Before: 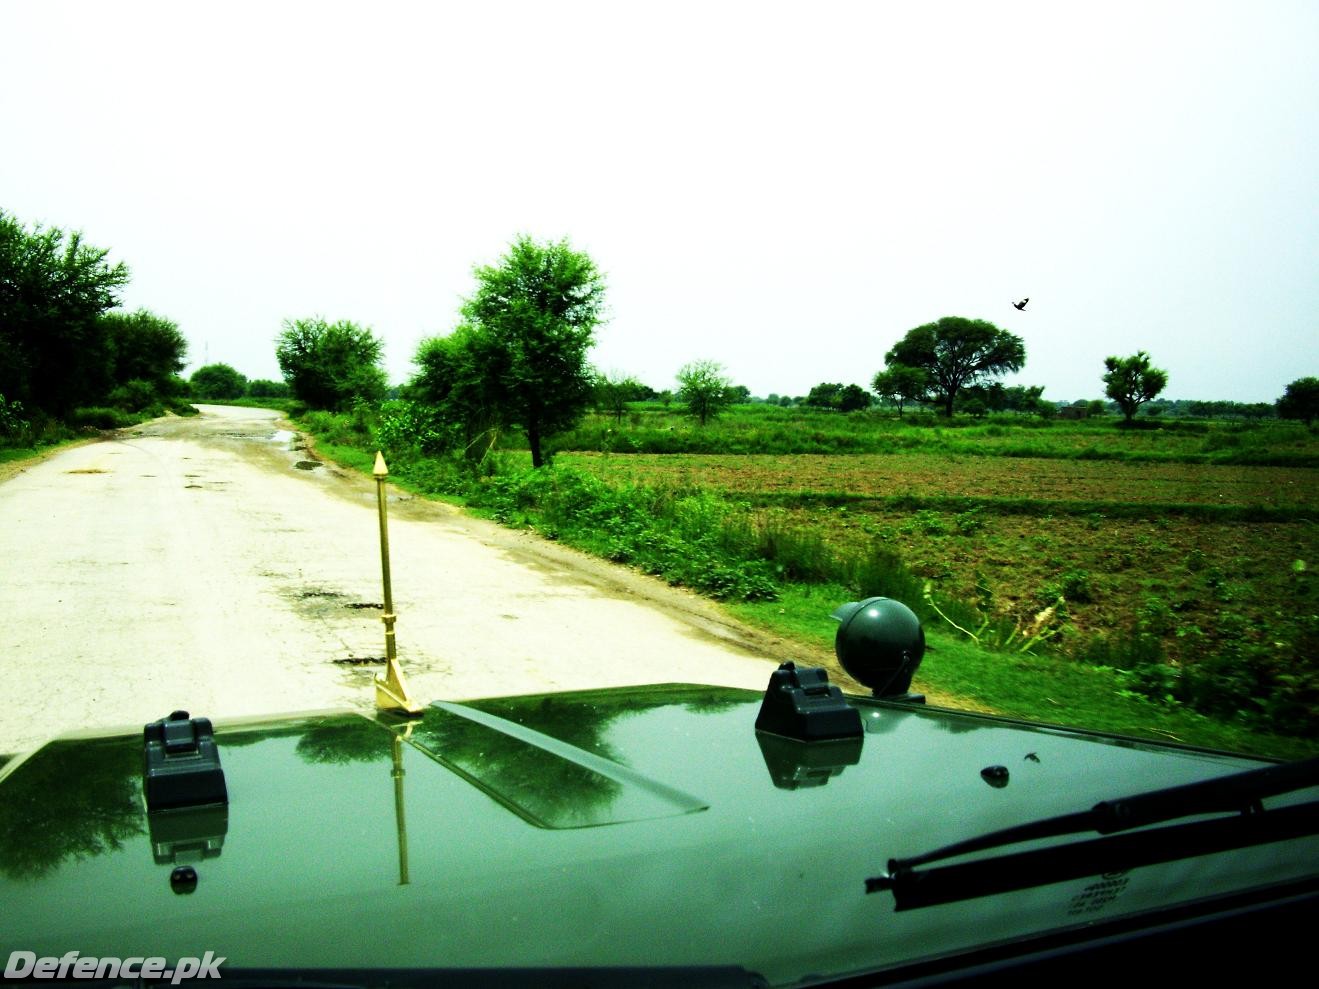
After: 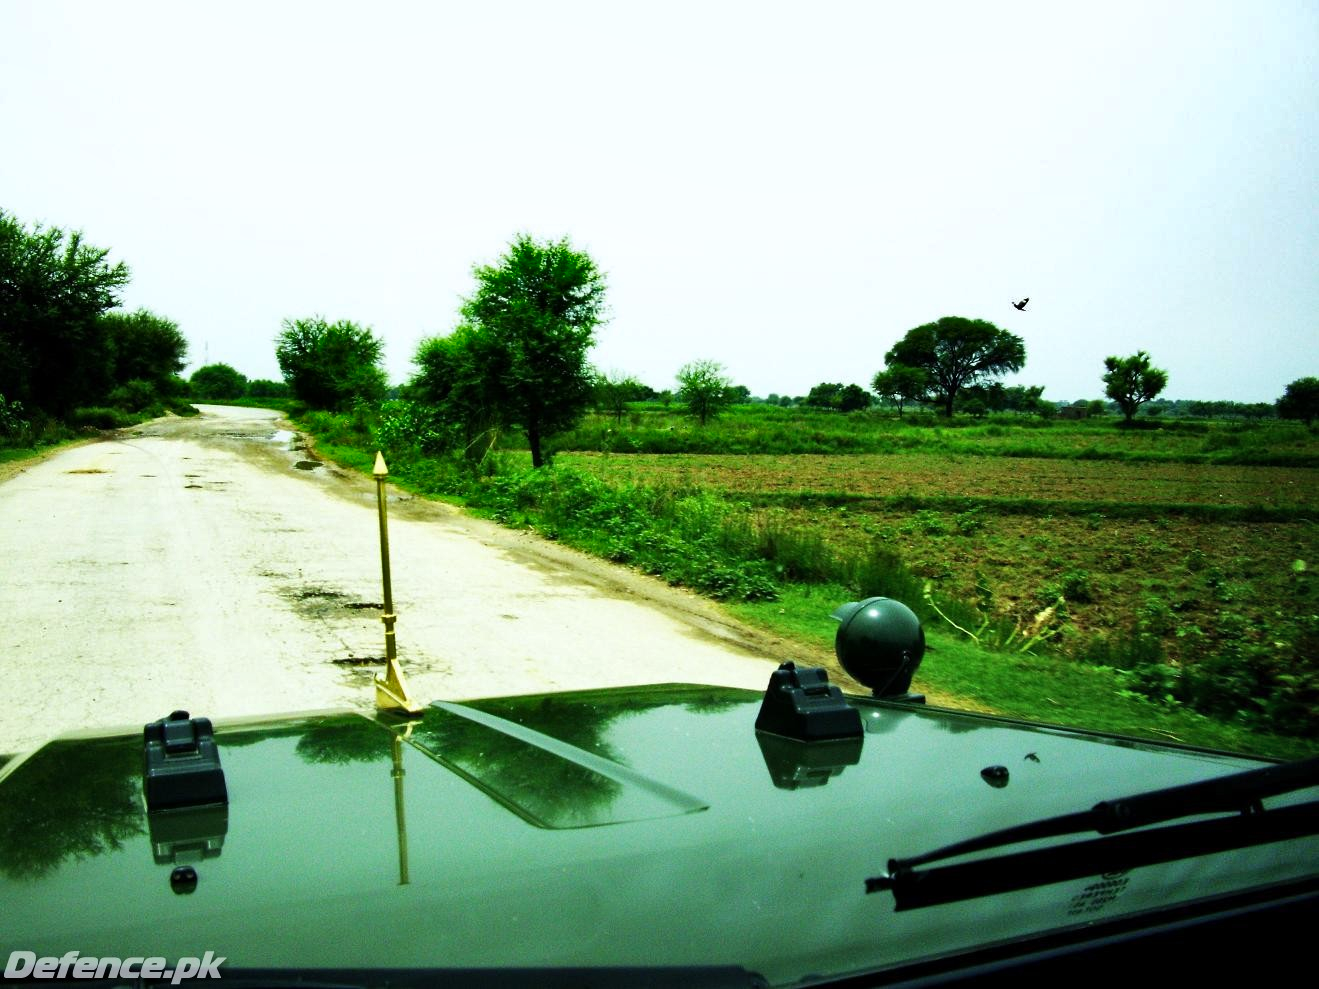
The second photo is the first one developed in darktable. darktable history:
shadows and highlights: radius 118.69, shadows 42.21, highlights -61.56, soften with gaussian
white balance: red 0.982, blue 1.018
